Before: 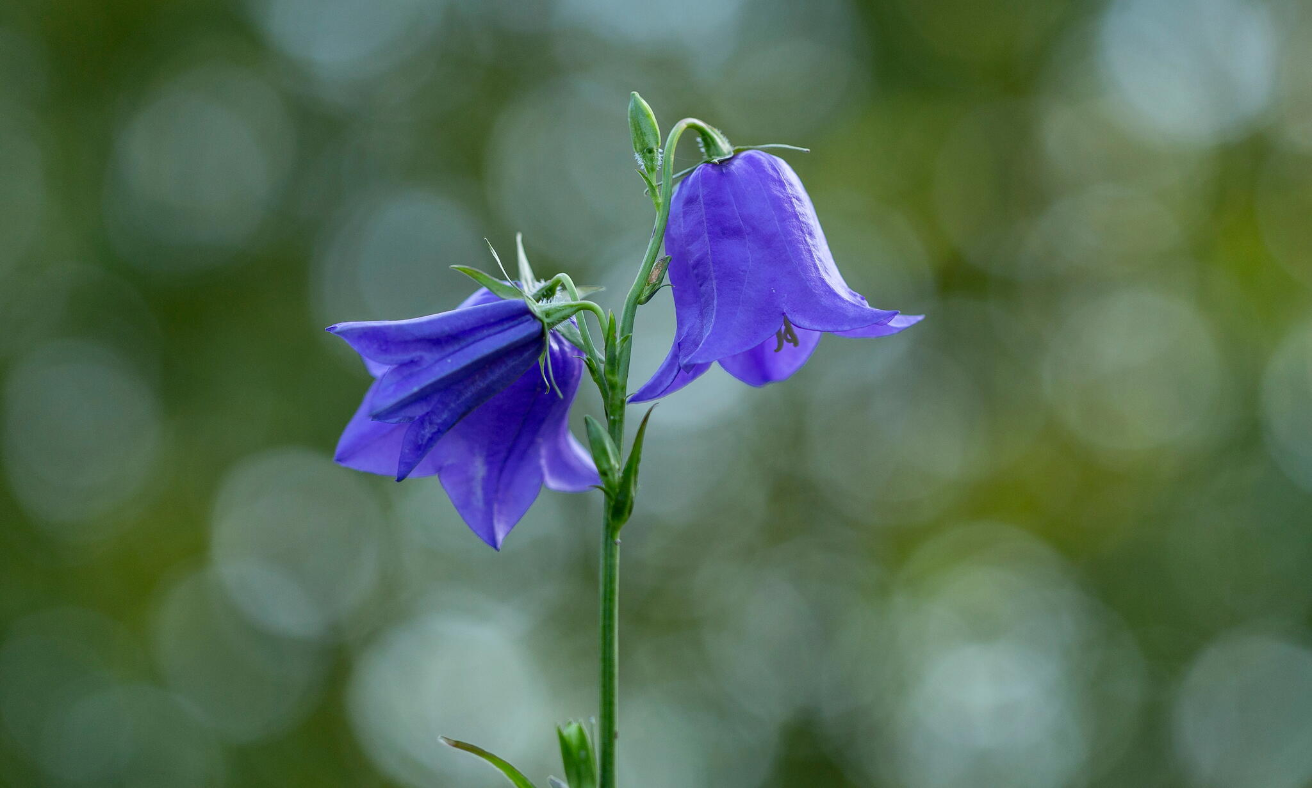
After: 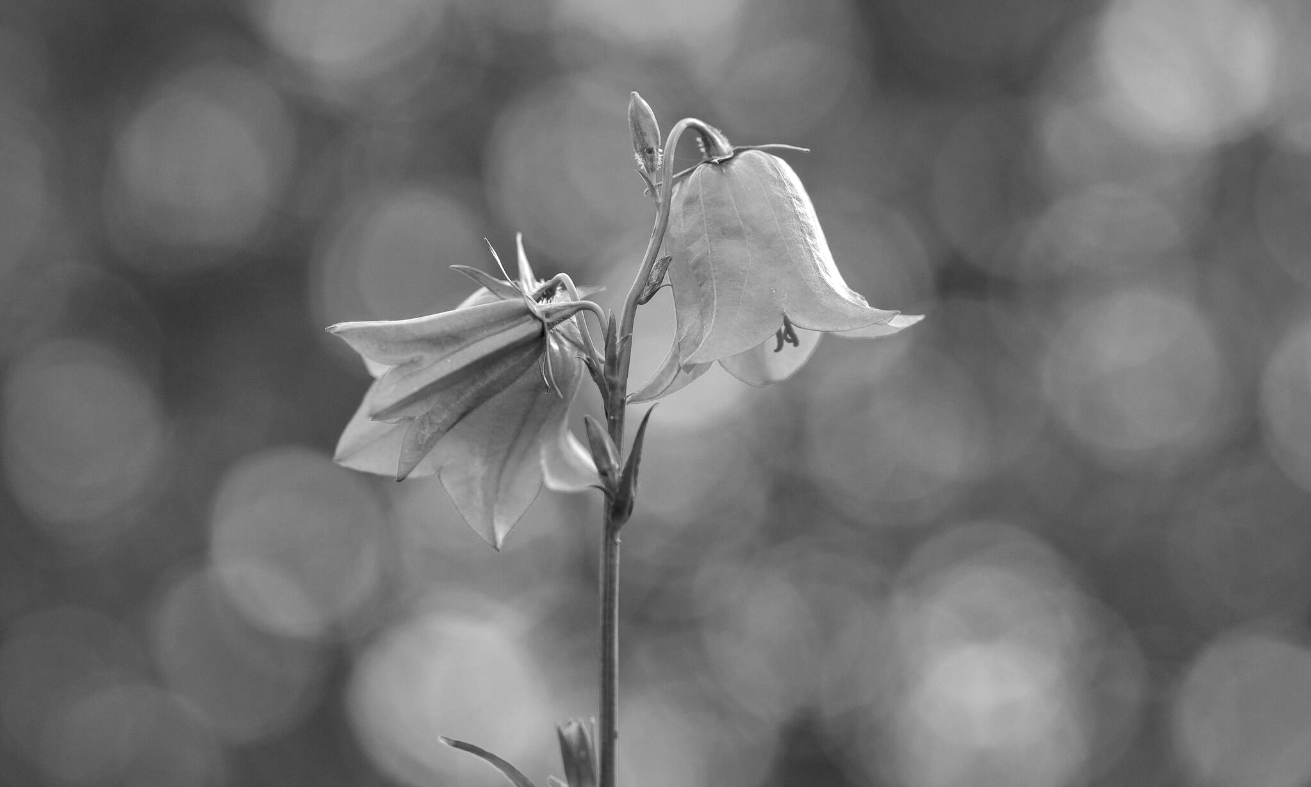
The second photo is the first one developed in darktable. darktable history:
color calibration: output gray [0.18, 0.41, 0.41, 0], gray › normalize channels true, illuminant same as pipeline (D50), adaptation XYZ, x 0.346, y 0.359, gamut compression 0
exposure: black level correction 0.001, exposure 0.5 EV, compensate exposure bias true, compensate highlight preservation false
shadows and highlights: on, module defaults
